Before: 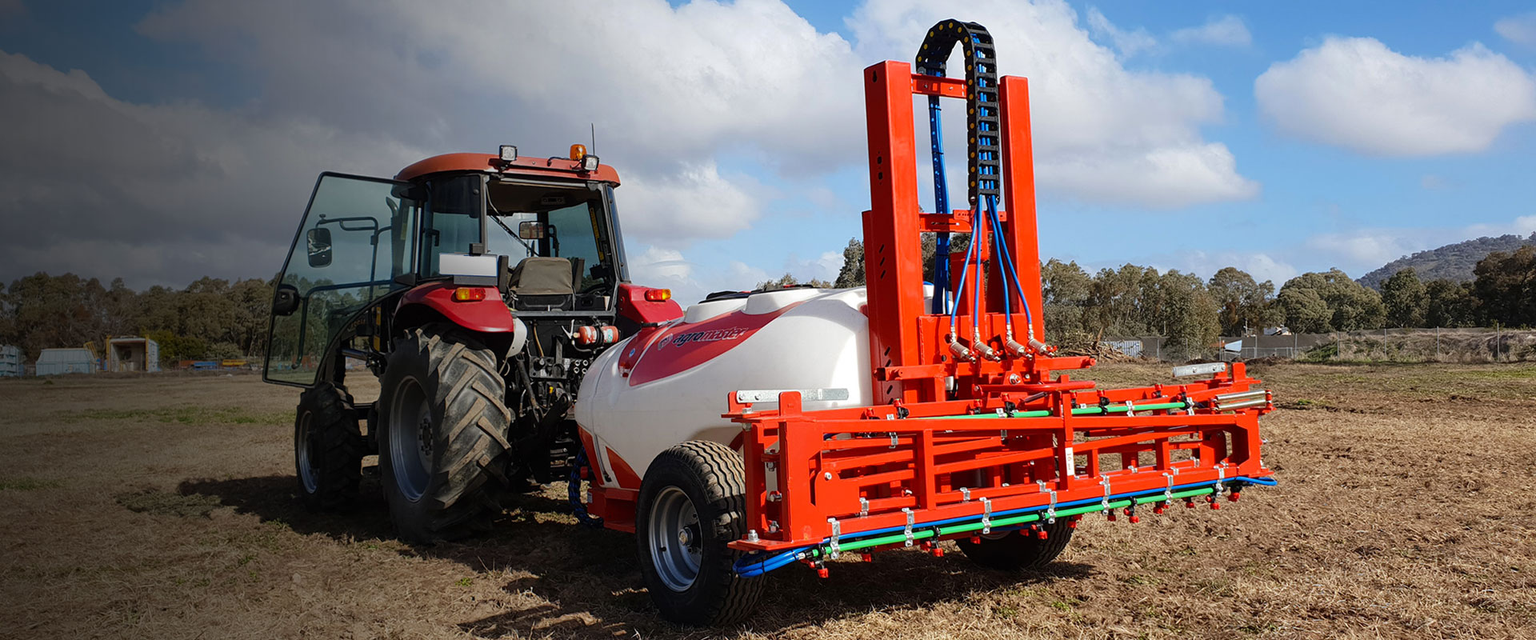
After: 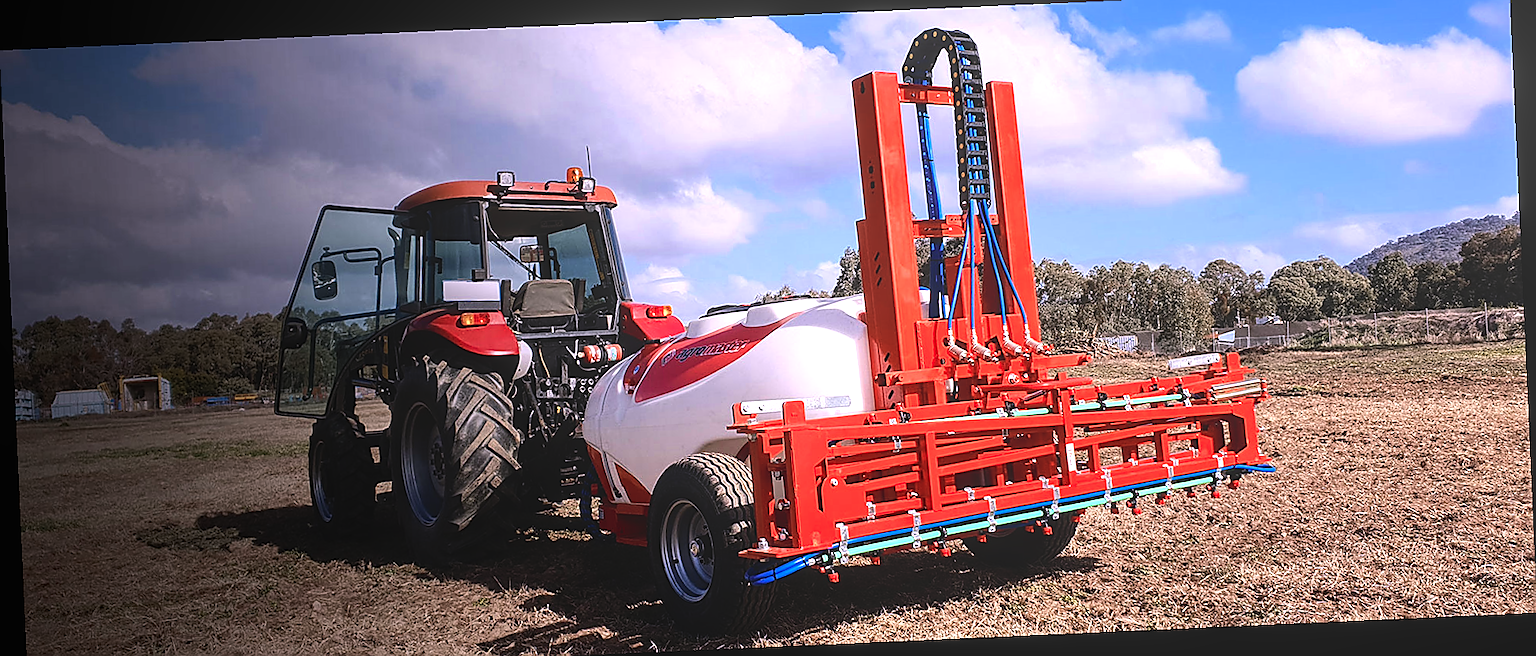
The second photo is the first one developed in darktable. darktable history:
local contrast: highlights 48%, shadows 0%, detail 100%
color zones: curves: ch0 [(0, 0.473) (0.001, 0.473) (0.226, 0.548) (0.4, 0.589) (0.525, 0.54) (0.728, 0.403) (0.999, 0.473) (1, 0.473)]; ch1 [(0, 0.619) (0.001, 0.619) (0.234, 0.388) (0.4, 0.372) (0.528, 0.422) (0.732, 0.53) (0.999, 0.619) (1, 0.619)]; ch2 [(0, 0.547) (0.001, 0.547) (0.226, 0.45) (0.4, 0.525) (0.525, 0.585) (0.8, 0.511) (0.999, 0.547) (1, 0.547)]
sharpen: radius 1.4, amount 1.25, threshold 0.7
crop and rotate: top 2.479%, bottom 3.018%
tone equalizer: -8 EV -1.08 EV, -7 EV -1.01 EV, -6 EV -0.867 EV, -5 EV -0.578 EV, -3 EV 0.578 EV, -2 EV 0.867 EV, -1 EV 1.01 EV, +0 EV 1.08 EV, edges refinement/feathering 500, mask exposure compensation -1.57 EV, preserve details no
rotate and perspective: rotation -2.56°, automatic cropping off
white balance: red 1.066, blue 1.119
